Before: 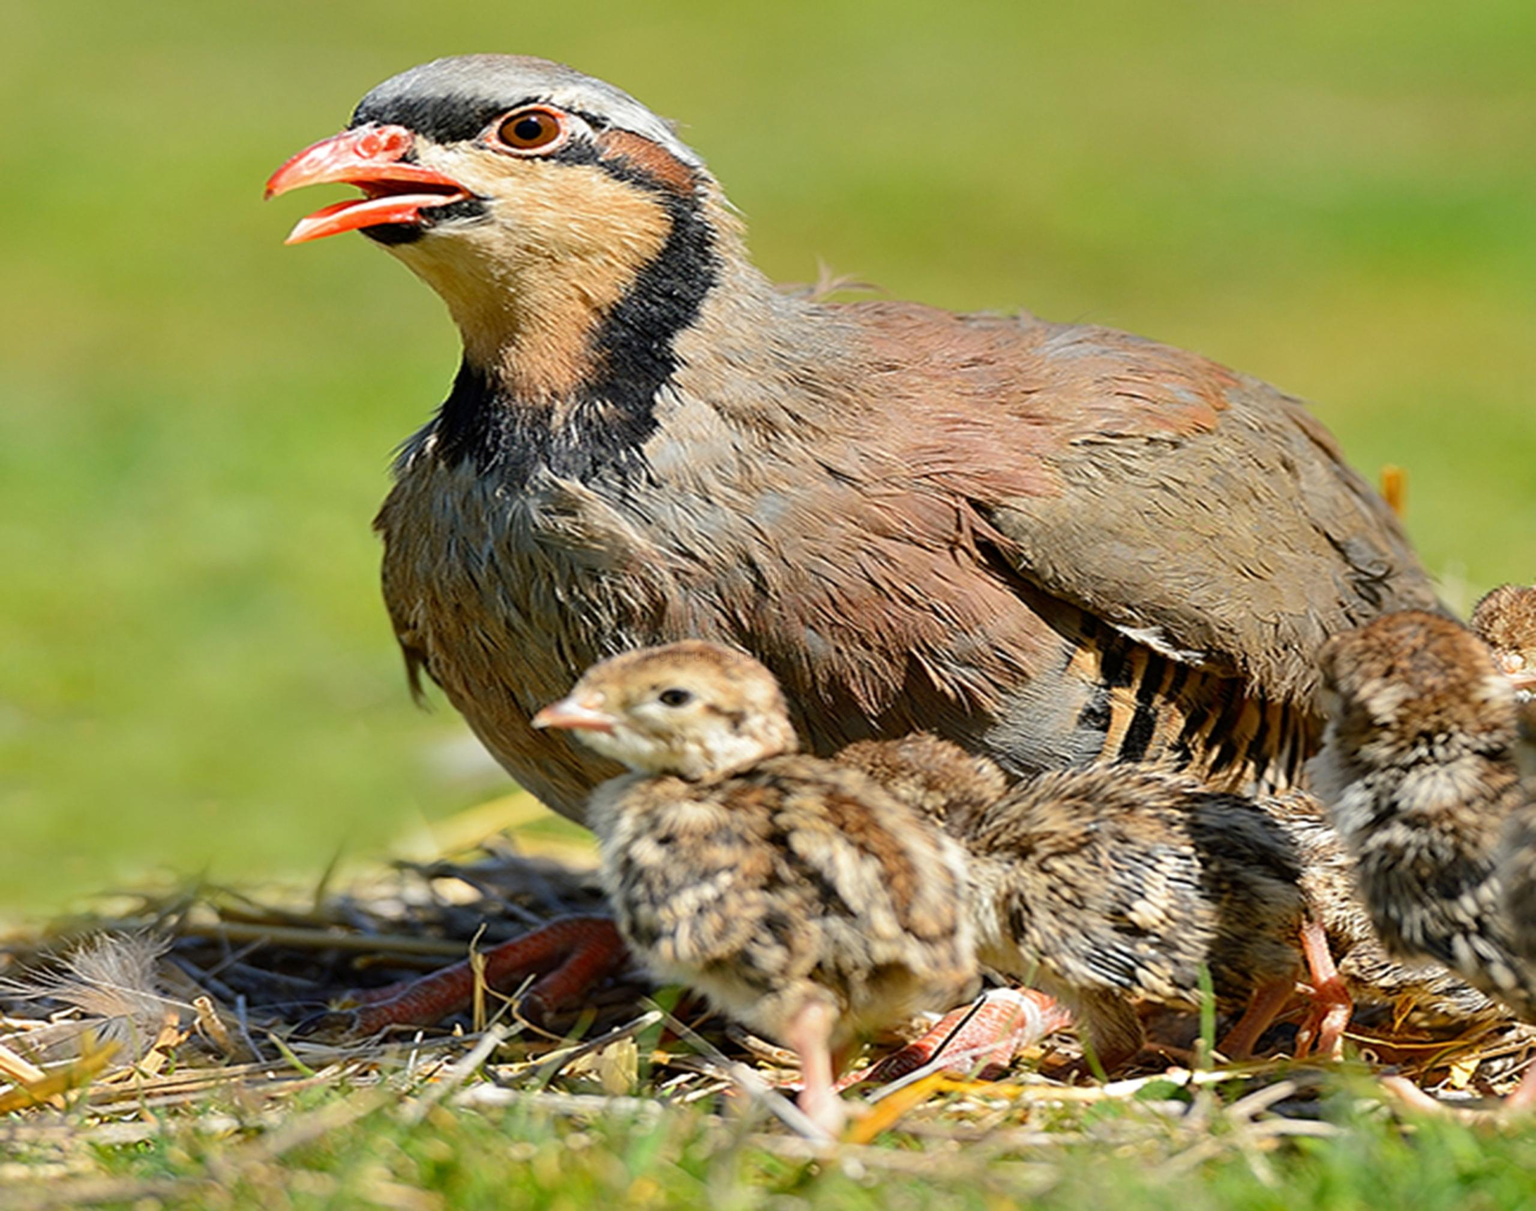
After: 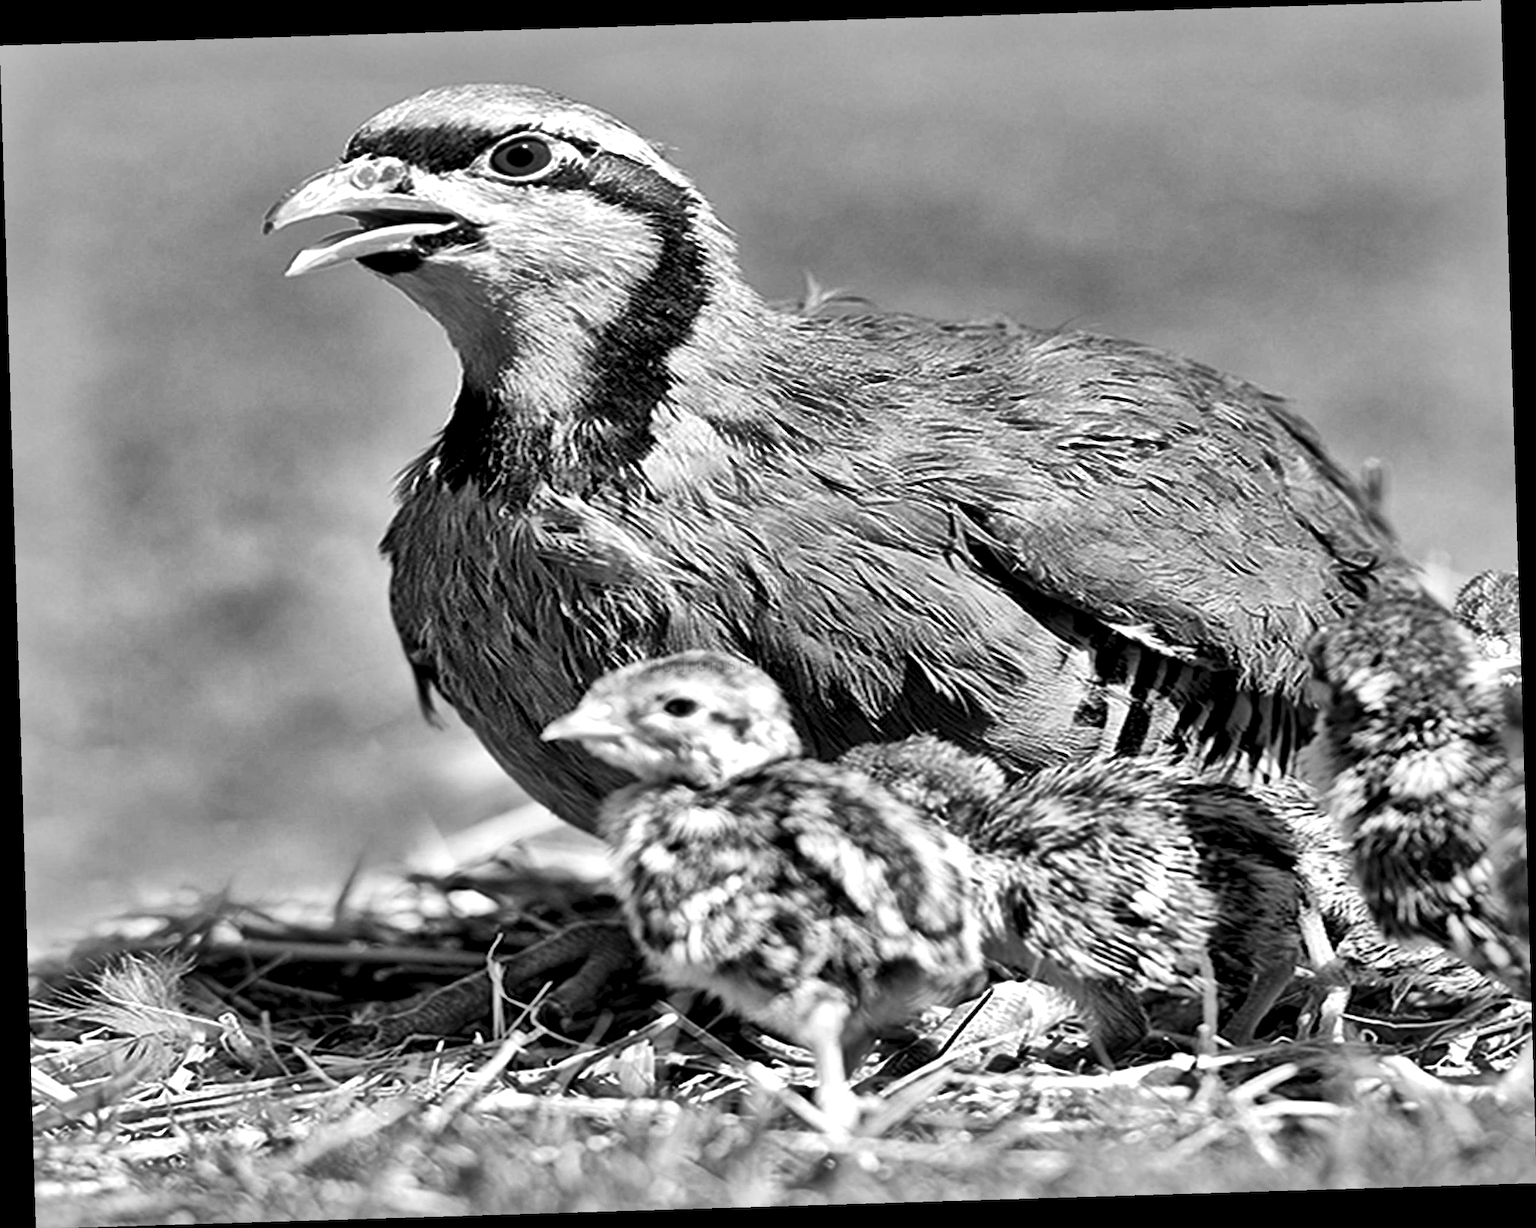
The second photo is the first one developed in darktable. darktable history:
shadows and highlights: radius 108.52, shadows 40.68, highlights -72.88, low approximation 0.01, soften with gaussian
local contrast: mode bilateral grid, contrast 44, coarseness 69, detail 214%, midtone range 0.2
color zones: curves: ch1 [(0.309, 0.524) (0.41, 0.329) (0.508, 0.509)]; ch2 [(0.25, 0.457) (0.75, 0.5)]
monochrome: on, module defaults
levels: mode automatic
white balance: red 1.188, blue 1.11
rotate and perspective: rotation -1.75°, automatic cropping off
